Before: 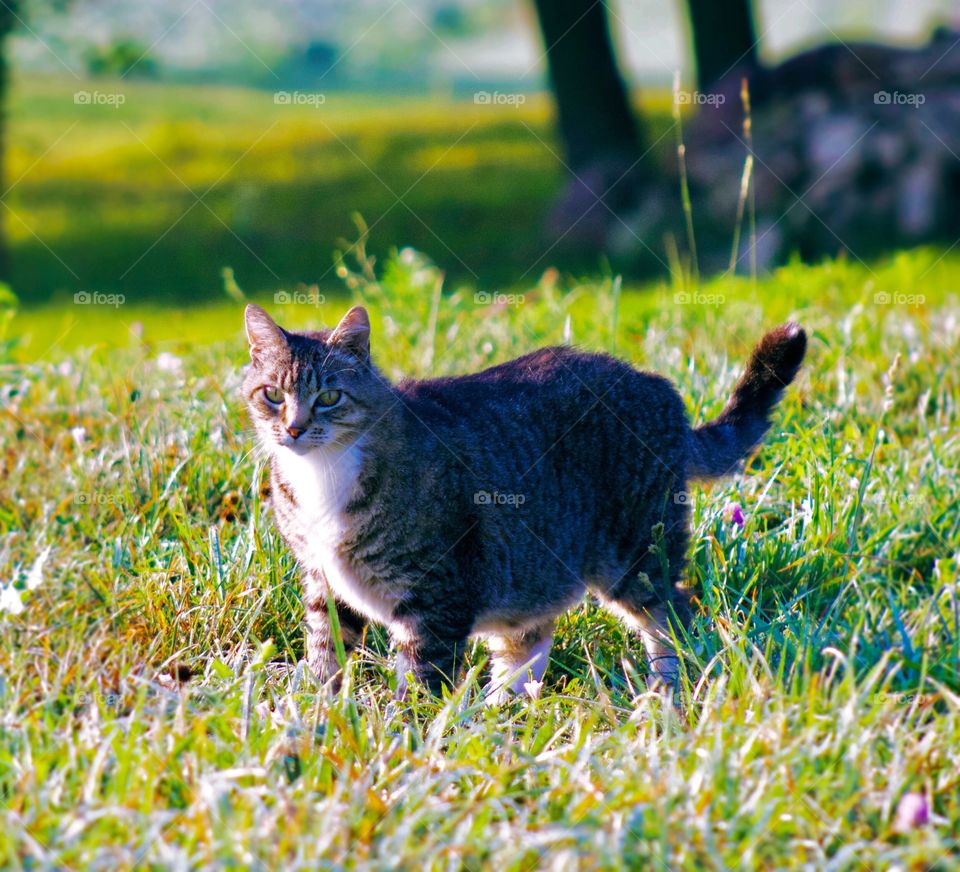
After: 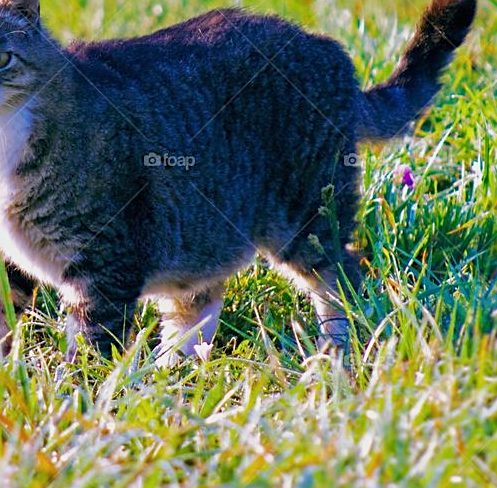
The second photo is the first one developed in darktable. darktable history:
crop: left 34.479%, top 38.822%, right 13.718%, bottom 5.172%
sharpen: on, module defaults
color balance rgb: contrast -10%
